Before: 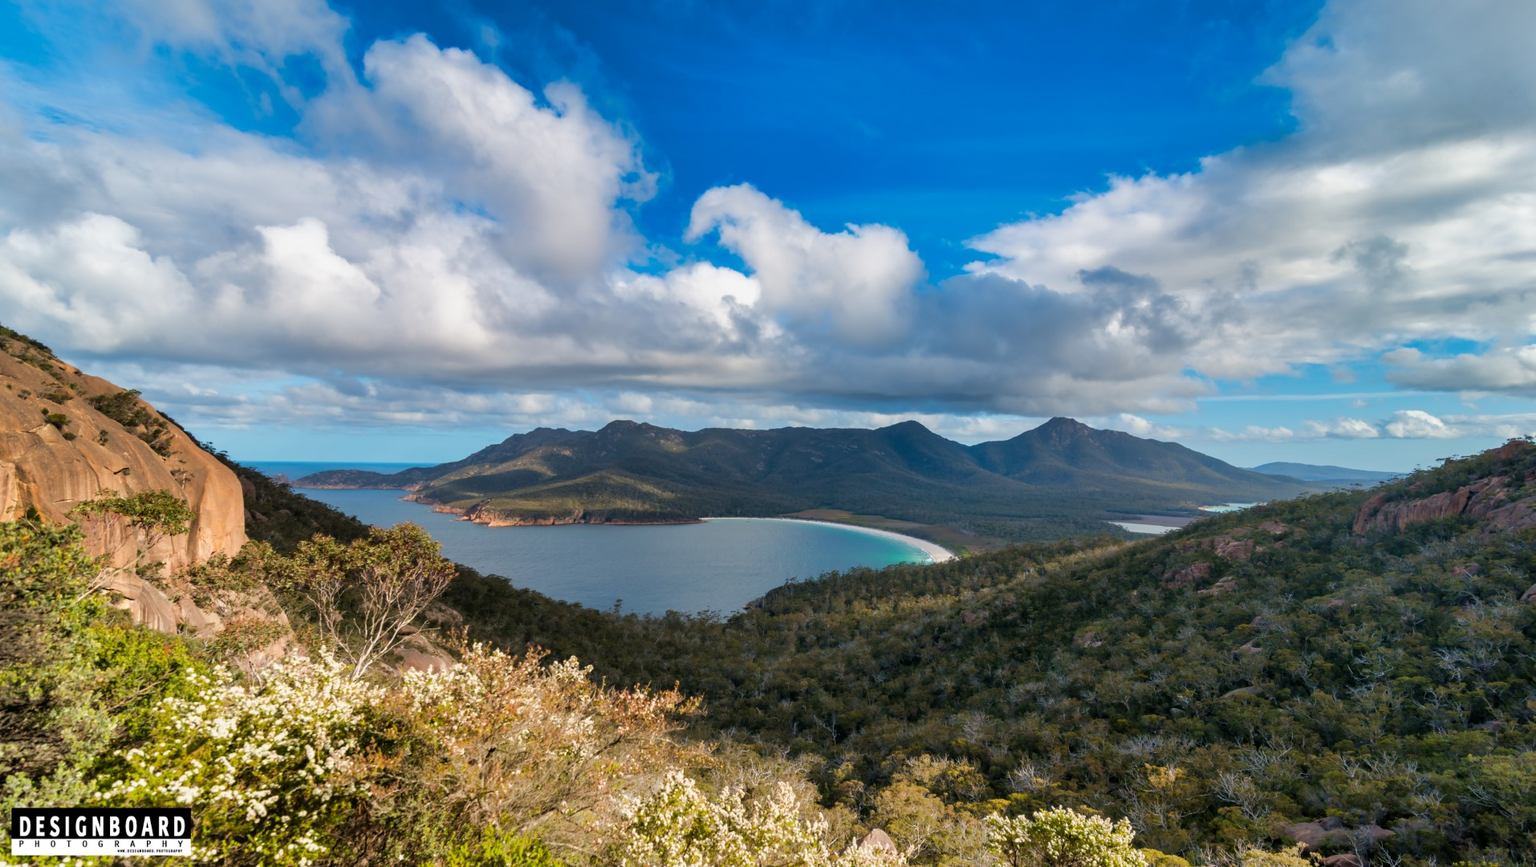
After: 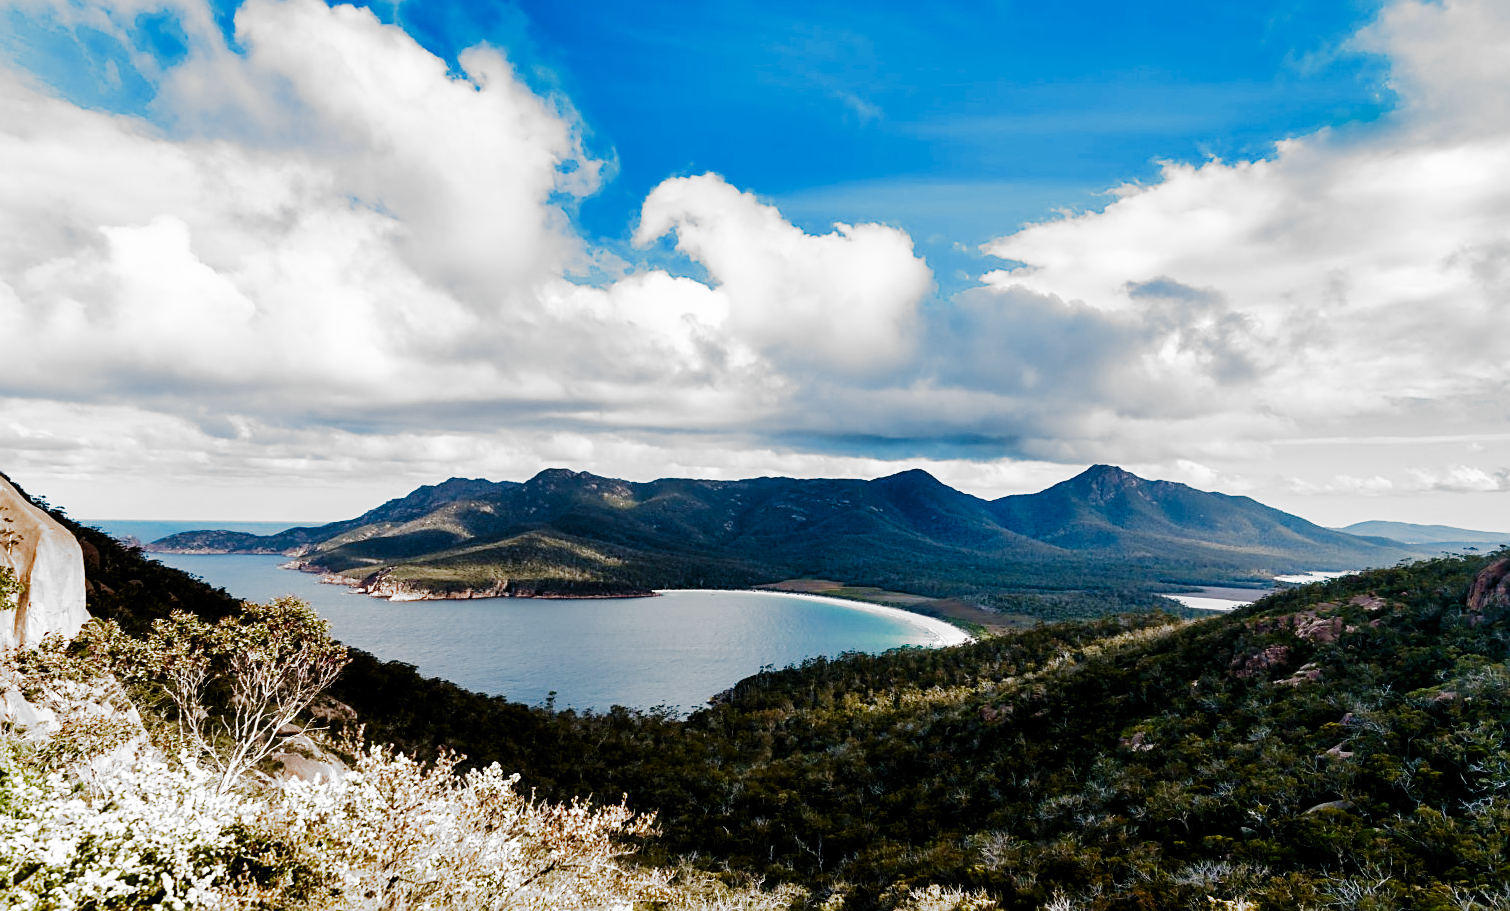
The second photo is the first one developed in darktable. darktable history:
sharpen: on, module defaults
contrast brightness saturation: brightness -0.245, saturation 0.199
crop: left 11.482%, top 5.143%, right 9.588%, bottom 10.45%
filmic rgb: black relative exposure -5.1 EV, white relative exposure 3.95 EV, hardness 2.88, contrast 1.297, highlights saturation mix -30.77%, add noise in highlights 0.002, preserve chrominance no, color science v3 (2019), use custom middle-gray values true, contrast in highlights soft
tone equalizer: -8 EV -0.723 EV, -7 EV -0.729 EV, -6 EV -0.593 EV, -5 EV -0.413 EV, -3 EV 0.393 EV, -2 EV 0.6 EV, -1 EV 0.677 EV, +0 EV 0.748 EV, edges refinement/feathering 500, mask exposure compensation -1.57 EV, preserve details no
exposure: black level correction -0.005, exposure 0.625 EV, compensate exposure bias true, compensate highlight preservation false
haze removal: strength -0.098, compatibility mode true, adaptive false
